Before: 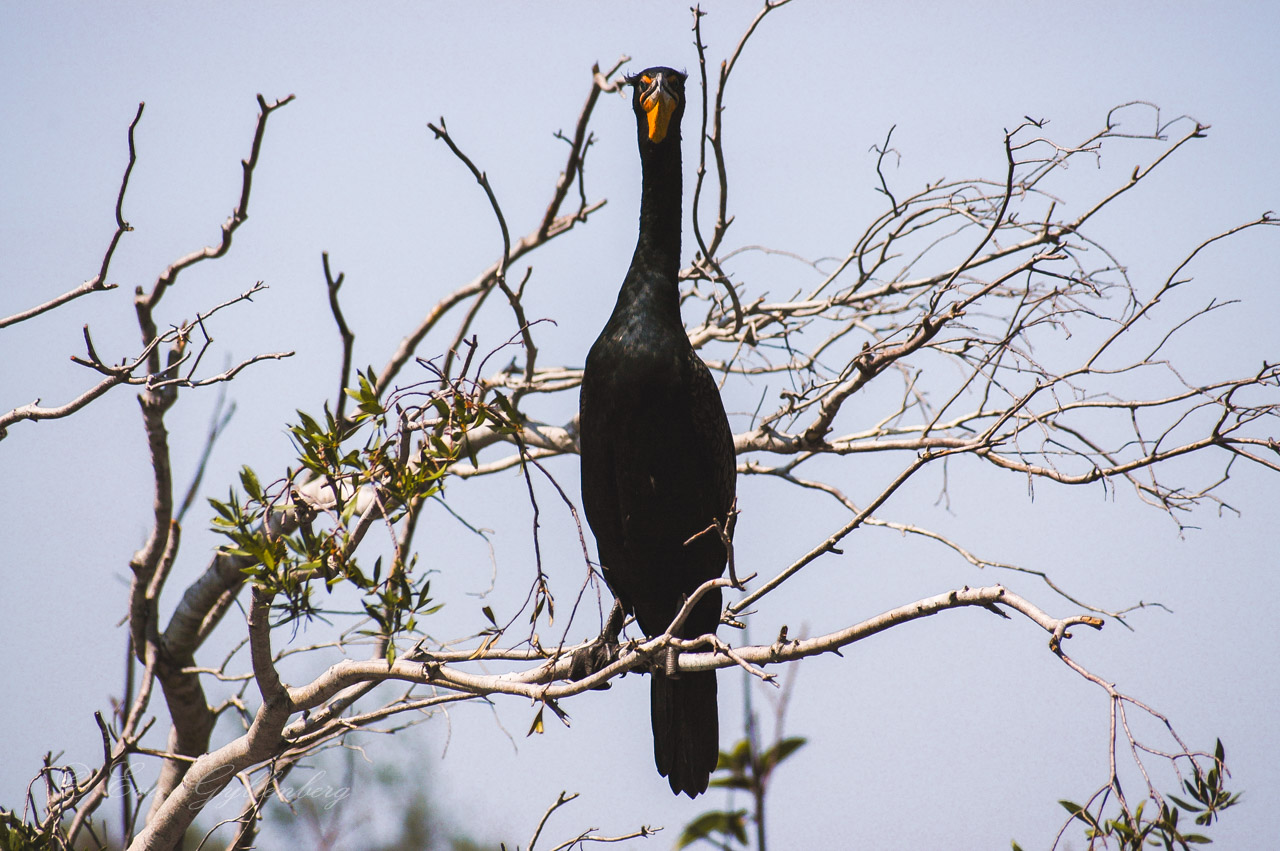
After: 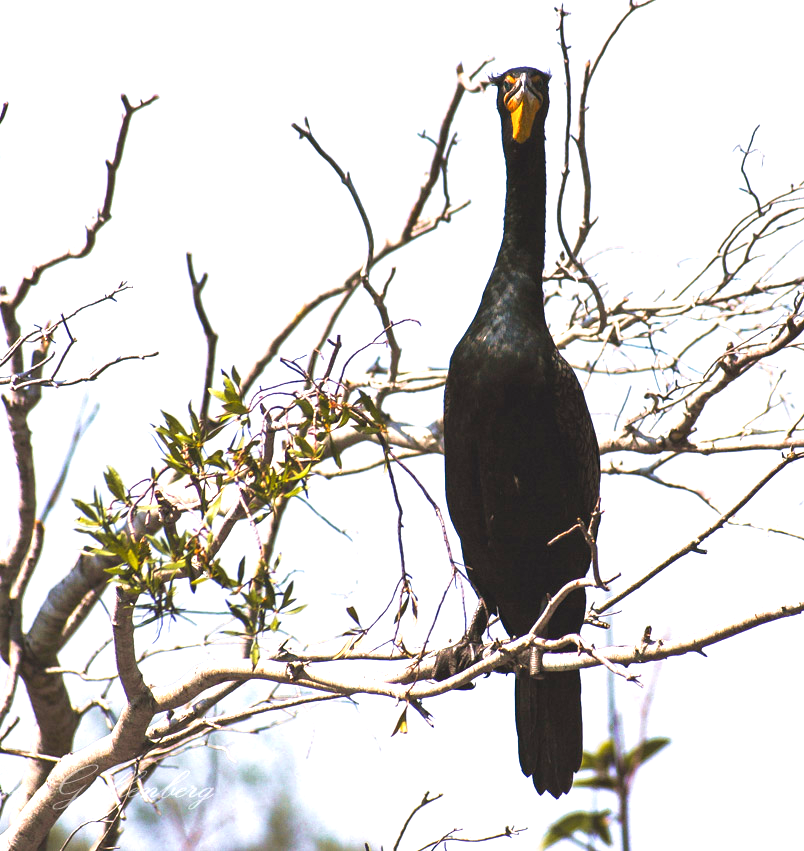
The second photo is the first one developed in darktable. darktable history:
crop: left 10.644%, right 26.528%
white balance: emerald 1
exposure: exposure 1 EV, compensate highlight preservation false
velvia: strength 15%
